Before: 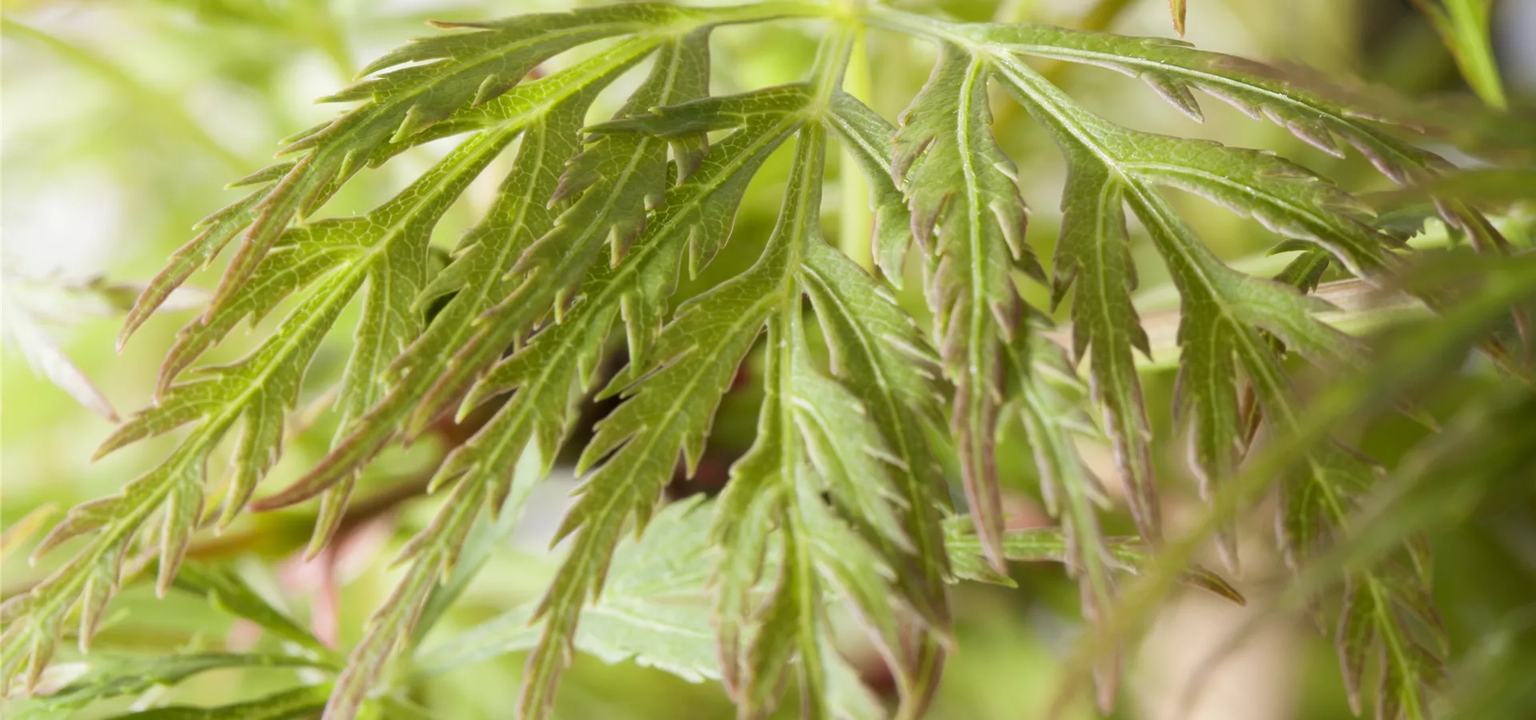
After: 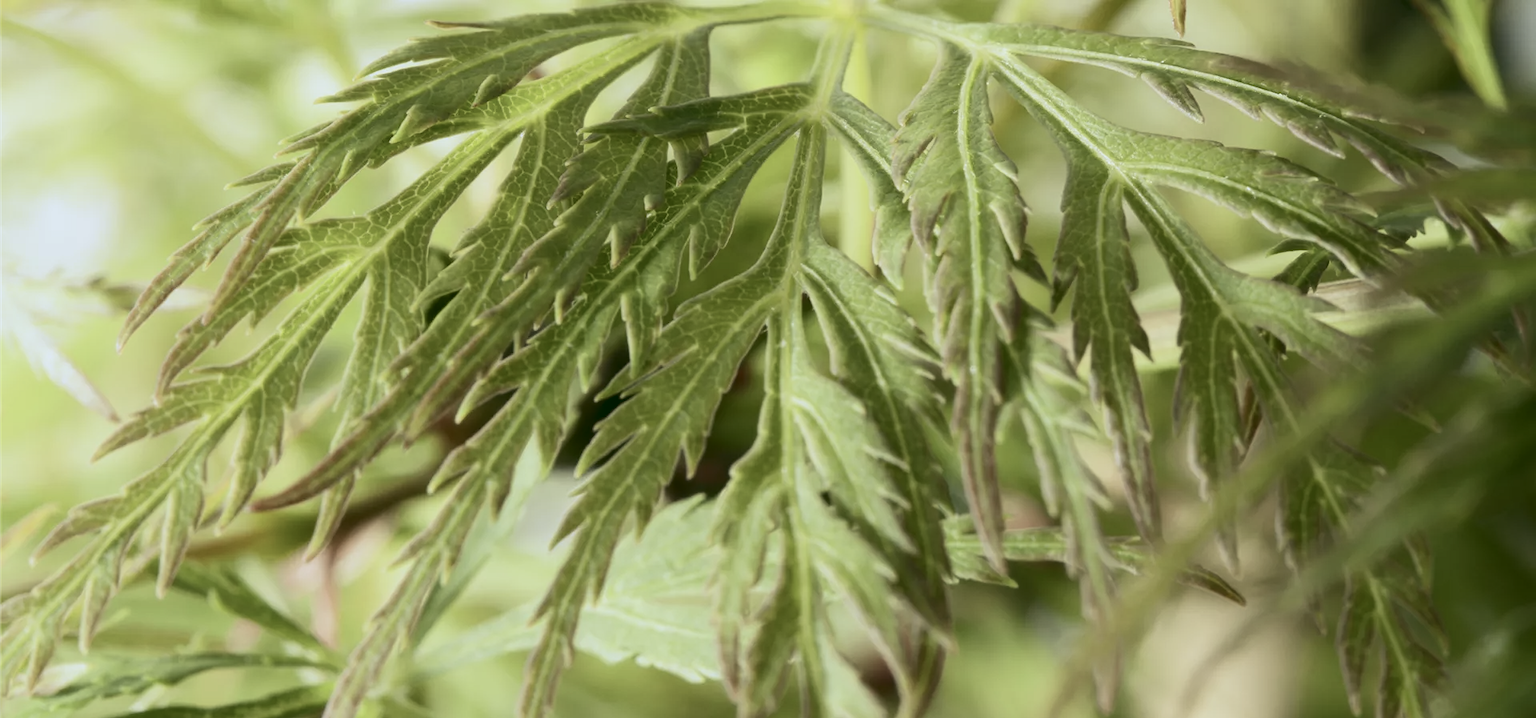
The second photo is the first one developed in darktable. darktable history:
rgb curve: curves: ch0 [(0.123, 0.061) (0.995, 0.887)]; ch1 [(0.06, 0.116) (1, 0.906)]; ch2 [(0, 0) (0.824, 0.69) (1, 1)], mode RGB, independent channels, compensate middle gray true
contrast brightness saturation: contrast 0.25, saturation -0.31
crop: top 0.05%, bottom 0.098%
color balance: lift [1.004, 1.002, 1.002, 0.998], gamma [1, 1.007, 1.002, 0.993], gain [1, 0.977, 1.013, 1.023], contrast -3.64%
